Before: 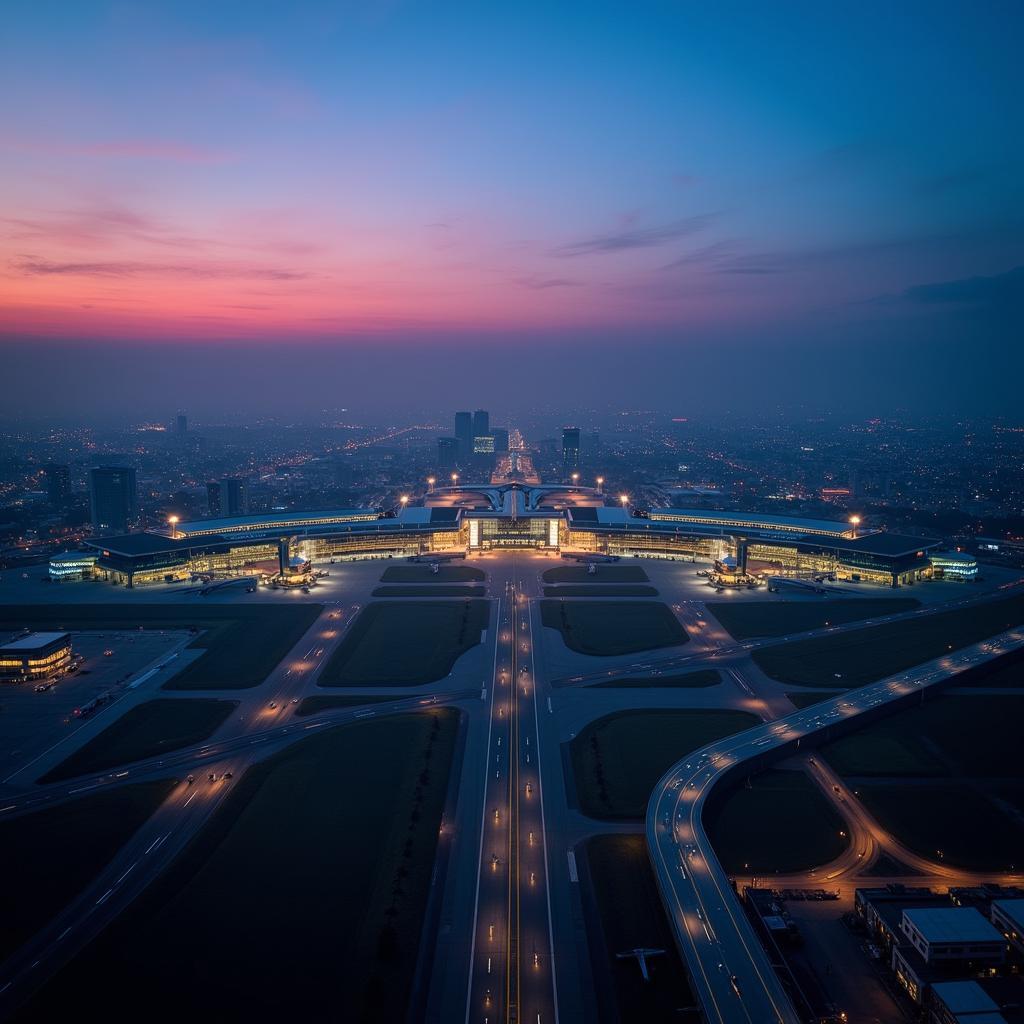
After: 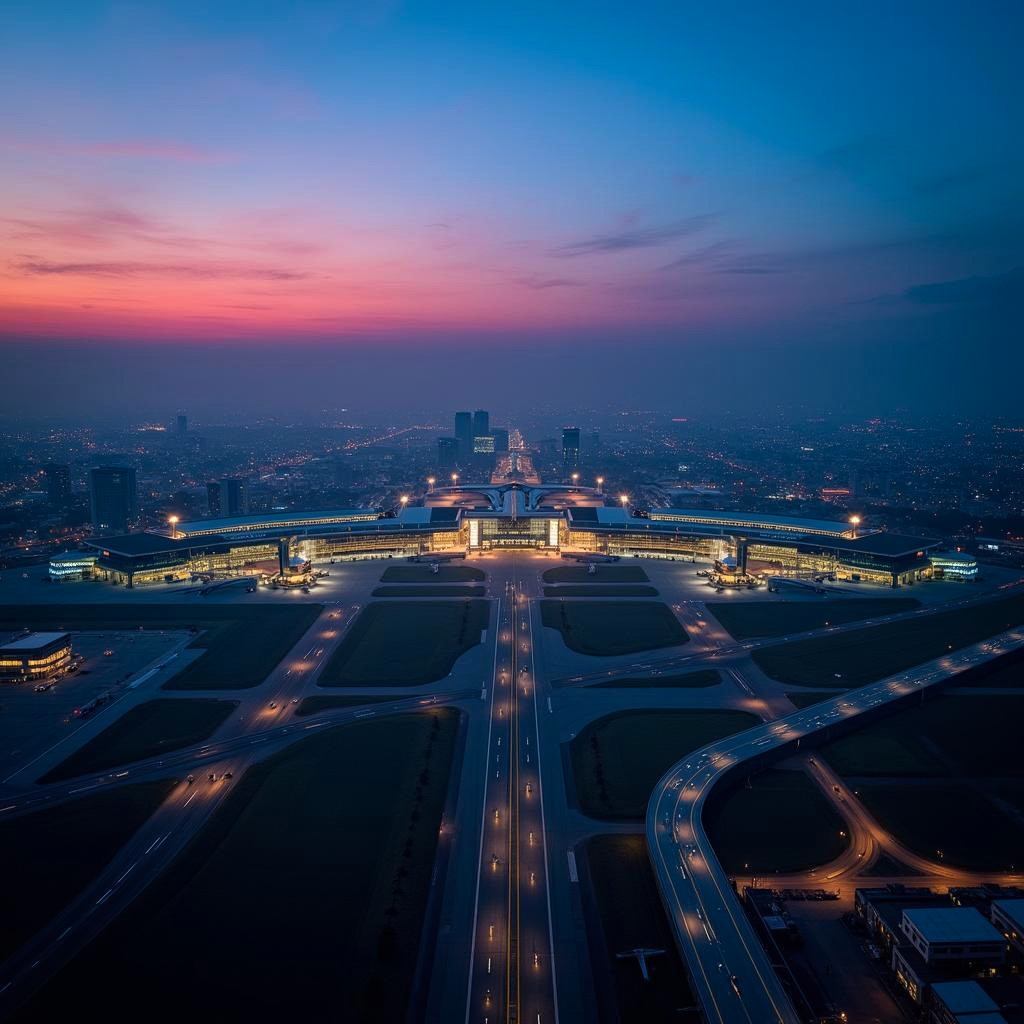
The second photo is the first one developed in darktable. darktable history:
haze removal: on, module defaults
